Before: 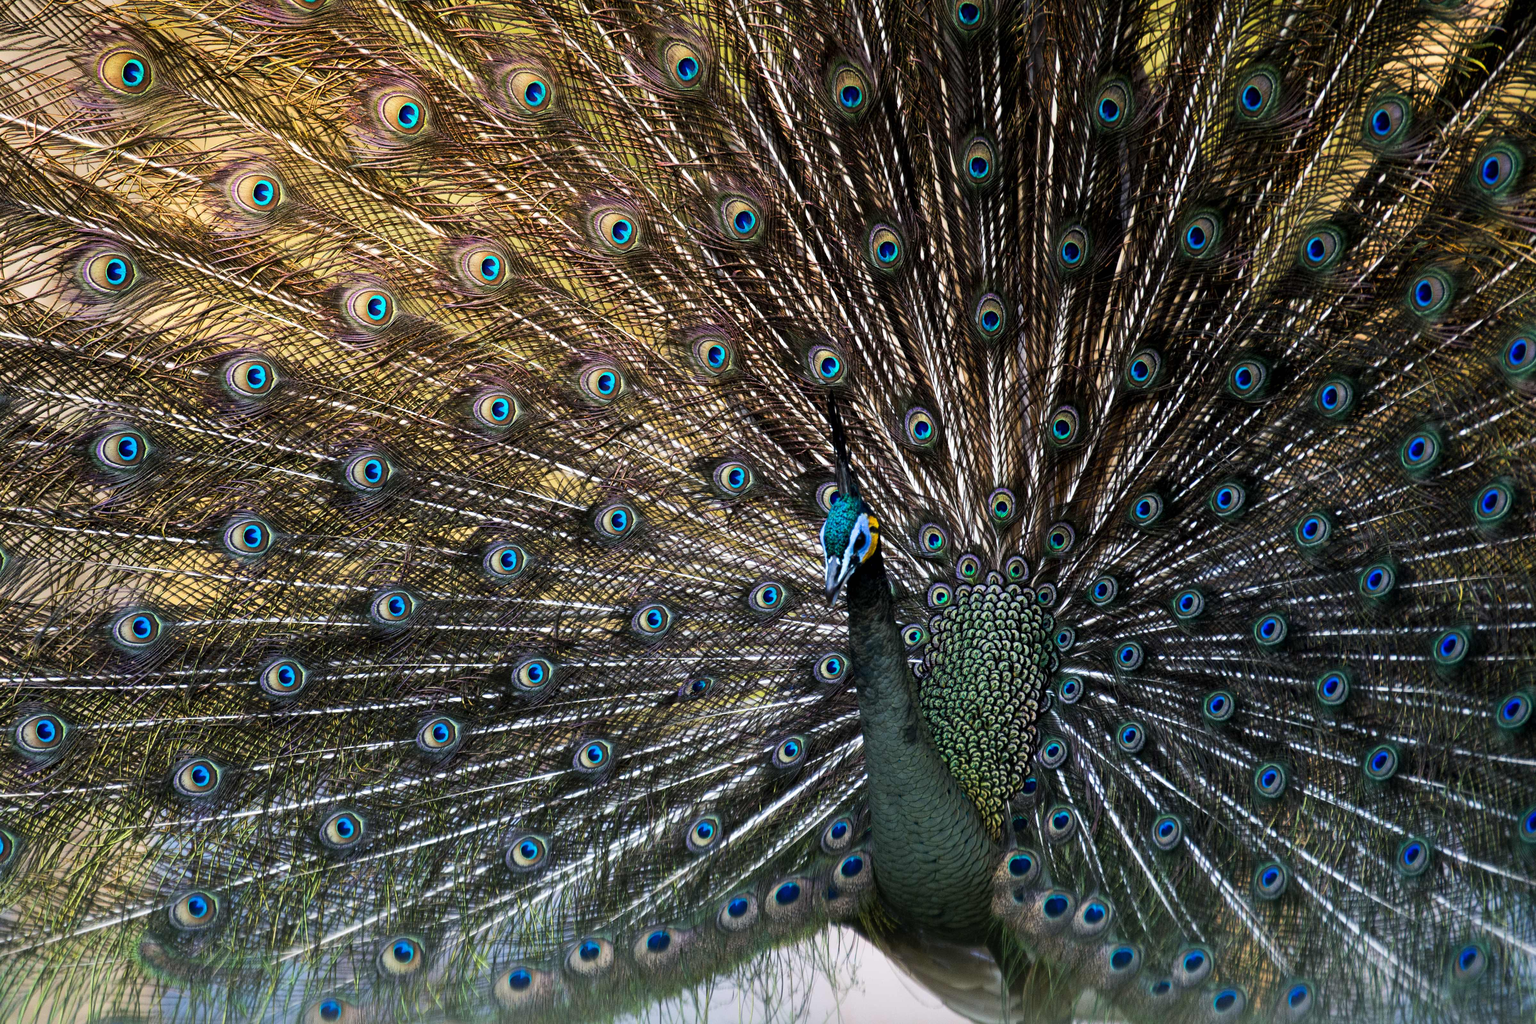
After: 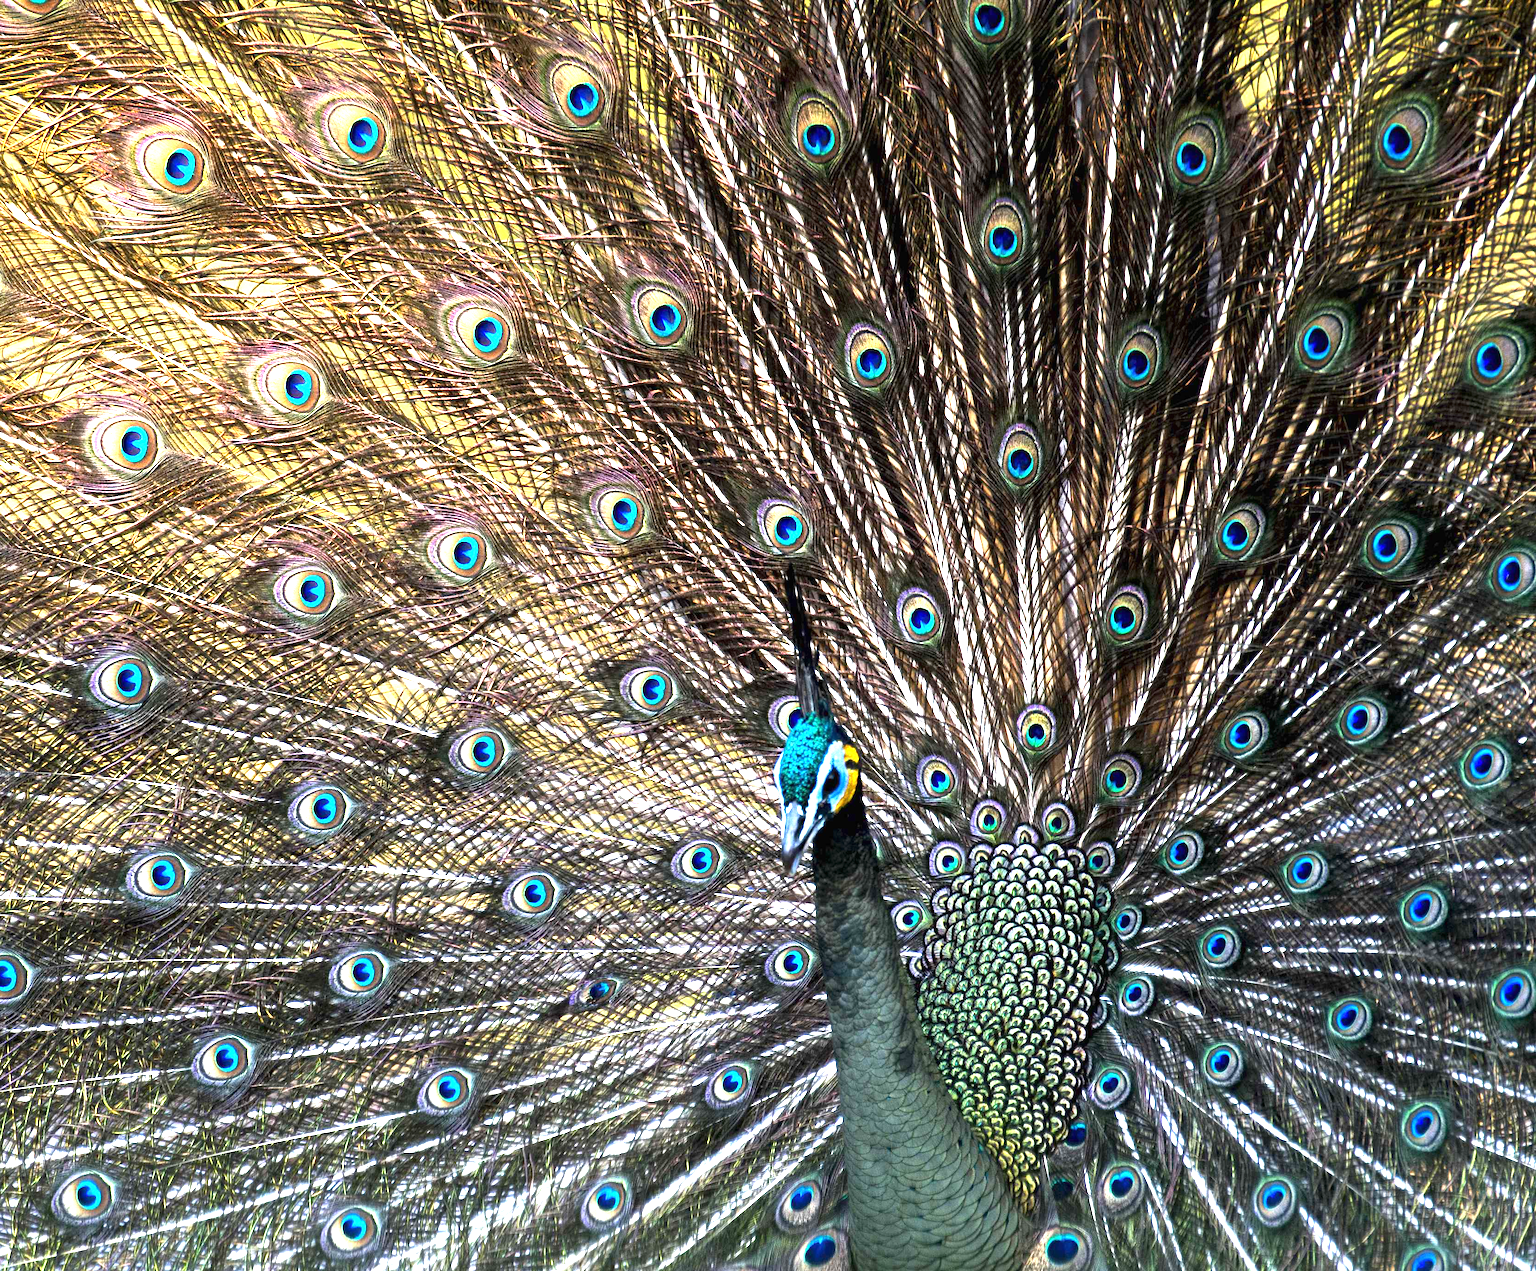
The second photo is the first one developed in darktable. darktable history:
exposure: black level correction 0, exposure 1.675 EV, compensate exposure bias true, compensate highlight preservation false
crop: left 18.479%, right 12.2%, bottom 13.971%
